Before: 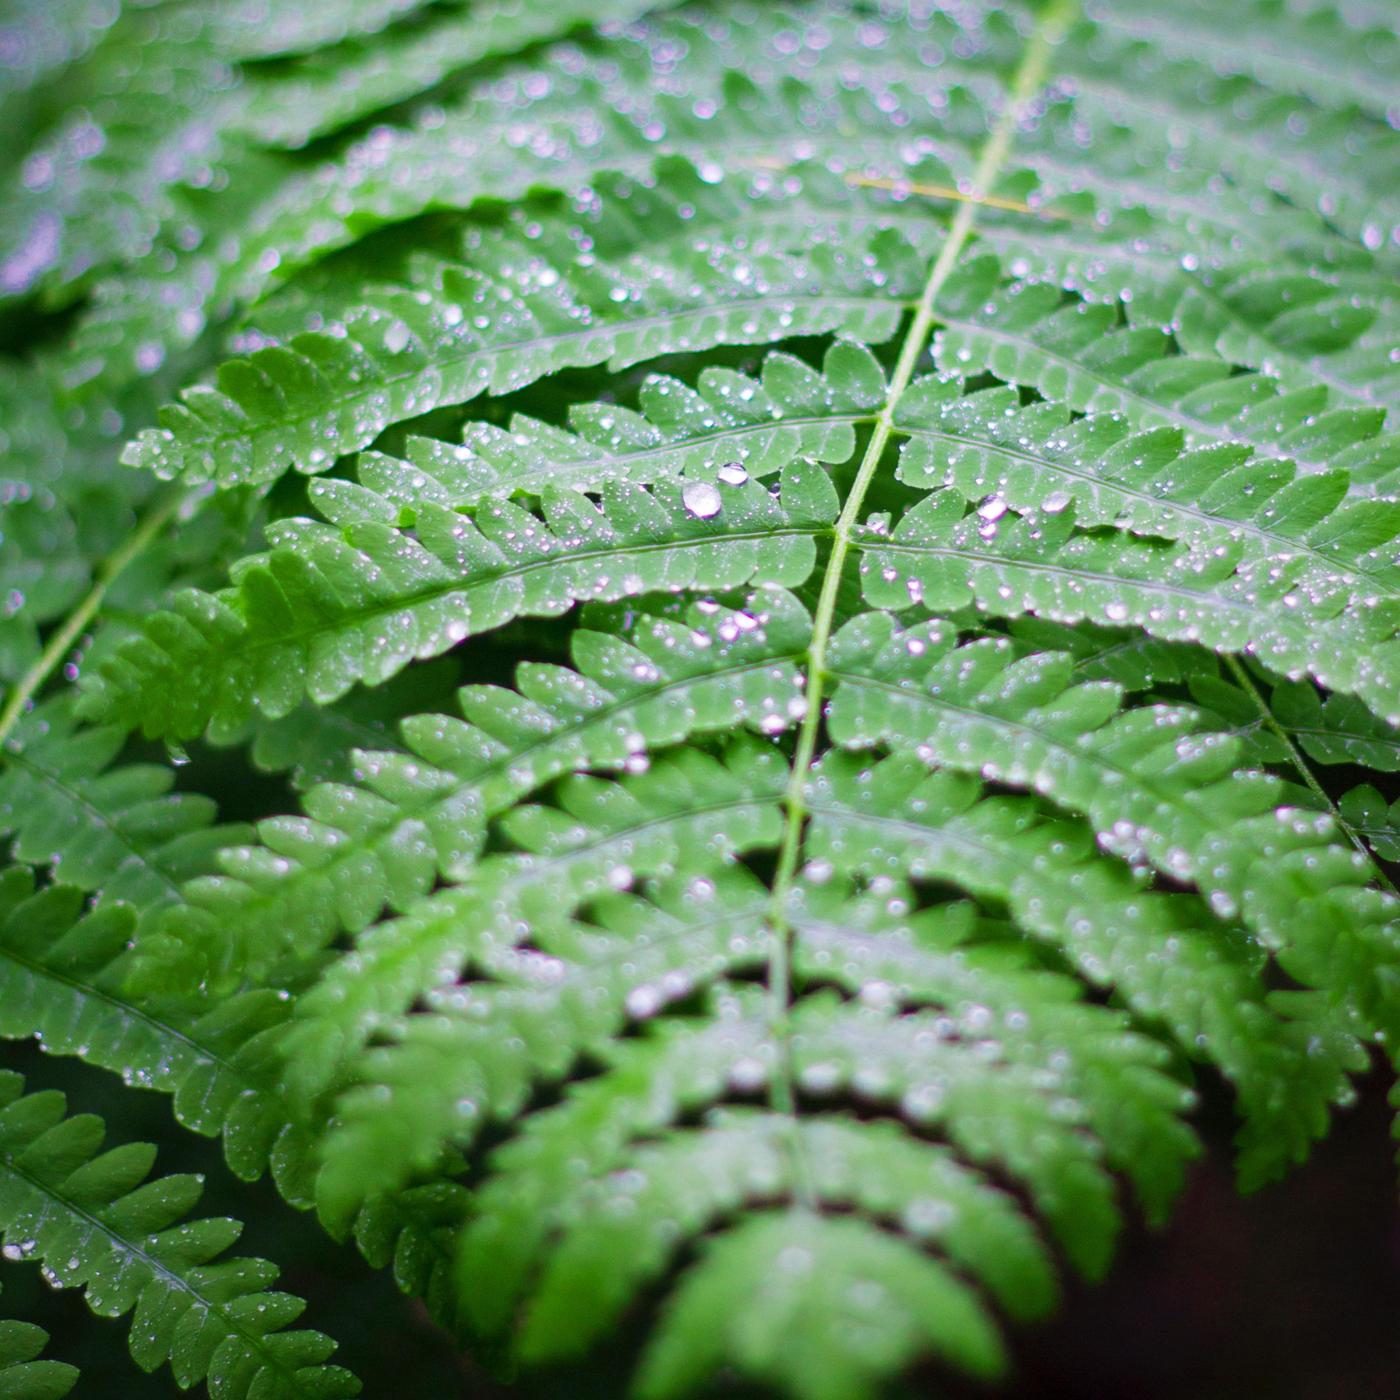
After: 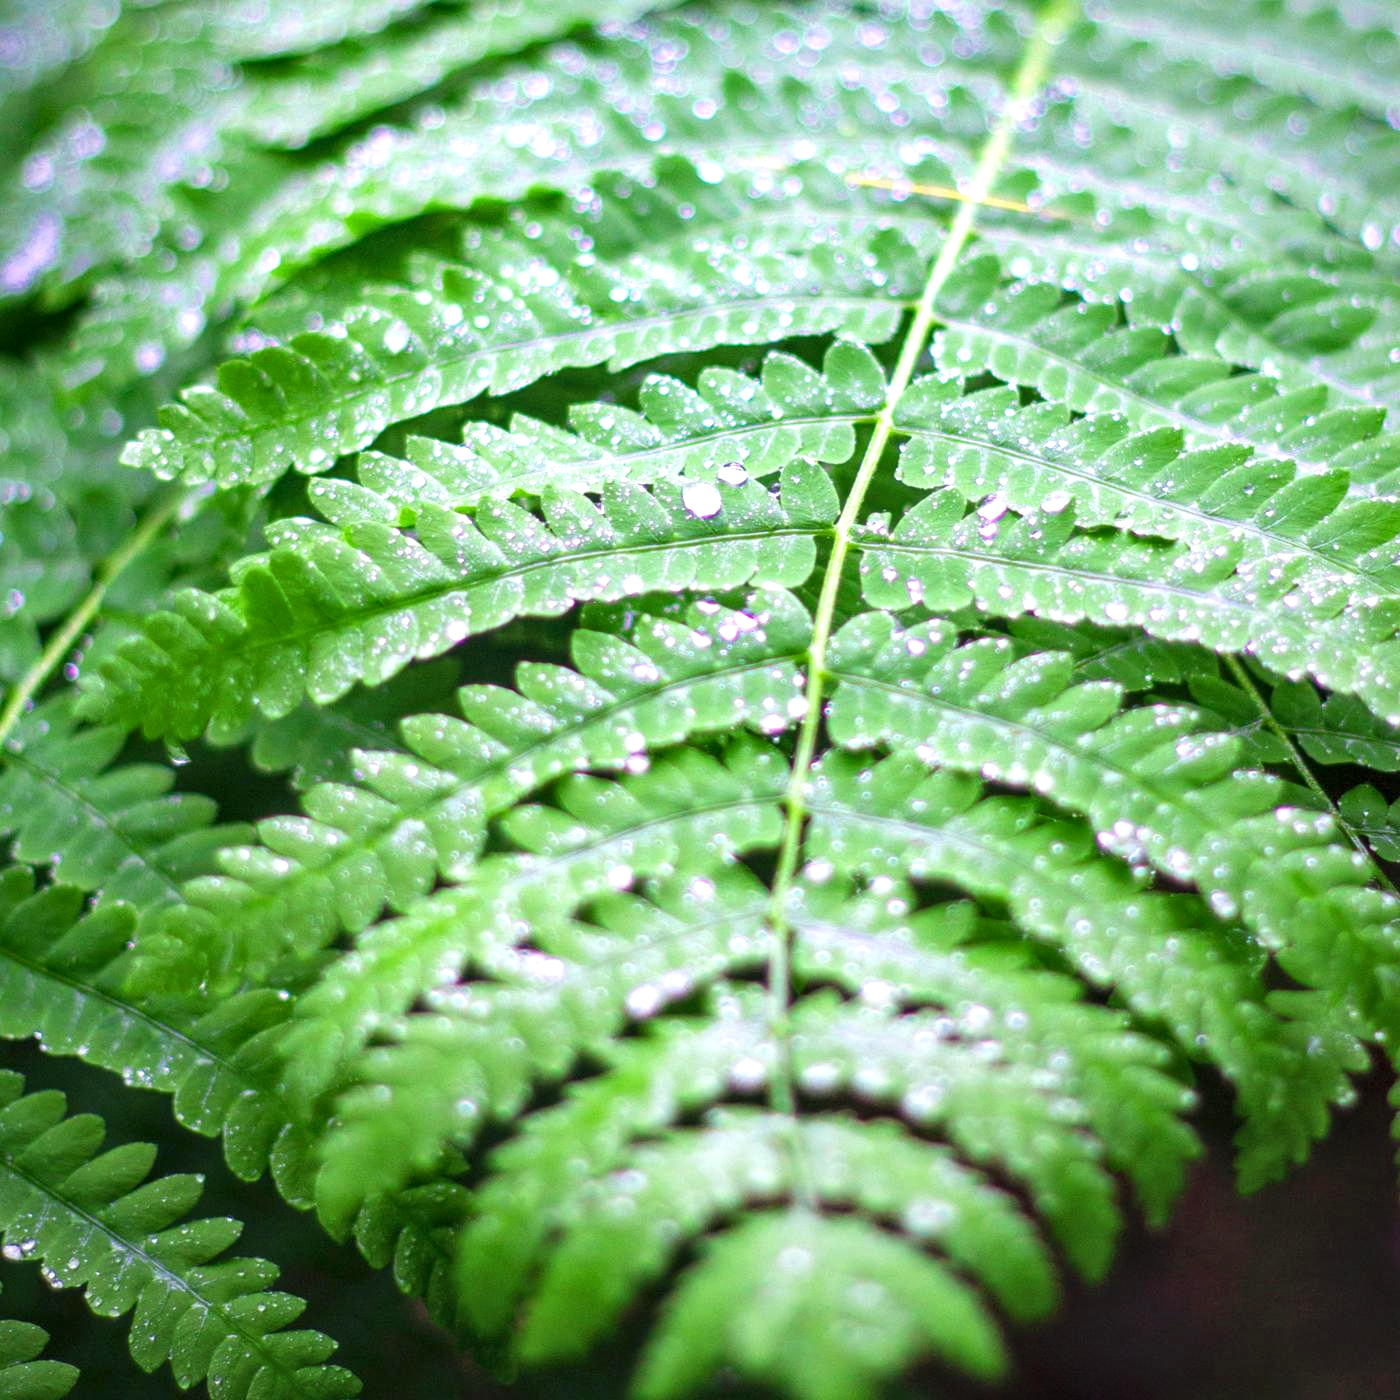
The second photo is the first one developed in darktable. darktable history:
local contrast: on, module defaults
exposure: black level correction 0, exposure 0.692 EV, compensate highlight preservation false
